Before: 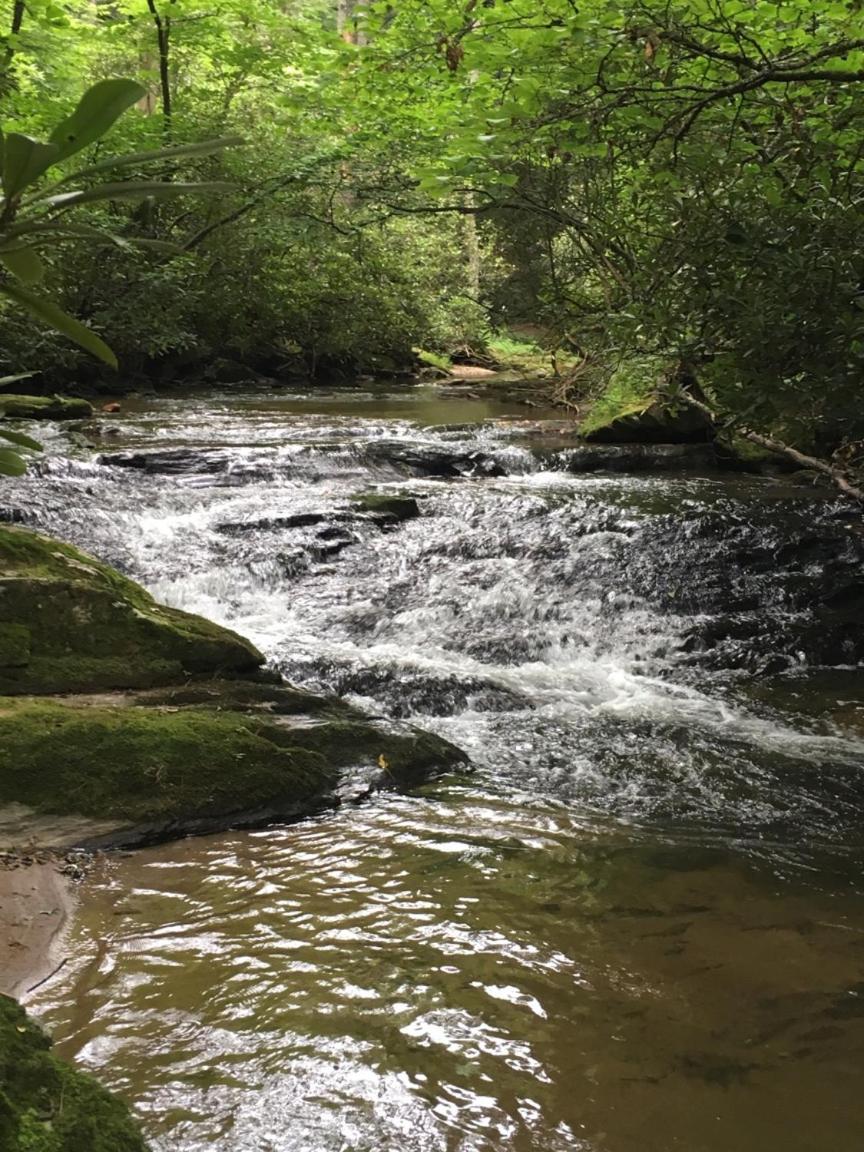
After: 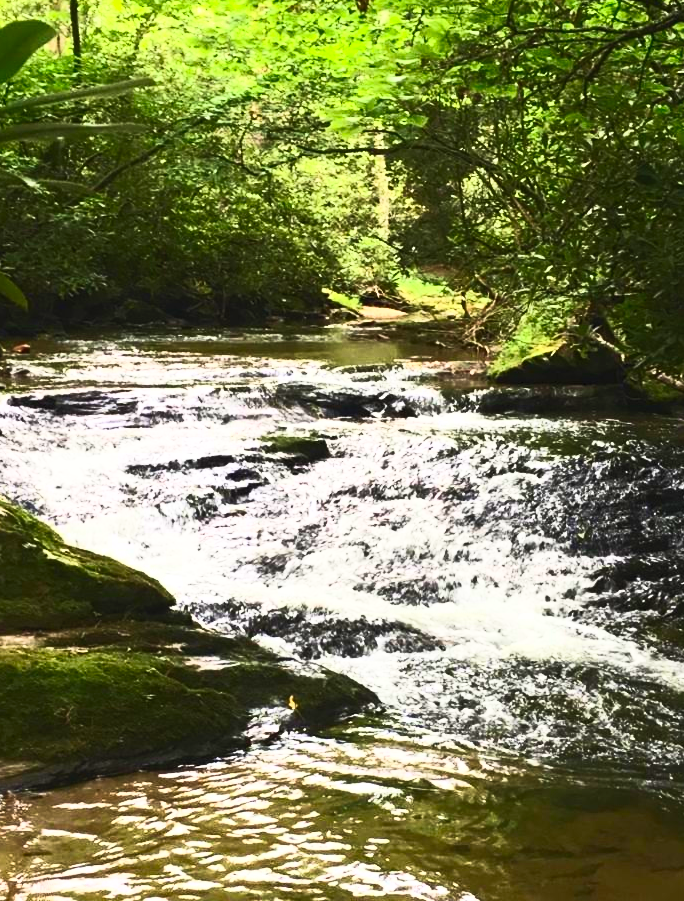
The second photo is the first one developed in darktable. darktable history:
crop and rotate: left 10.424%, top 5.146%, right 10.31%, bottom 16.632%
contrast brightness saturation: contrast 0.84, brightness 0.599, saturation 0.585
velvia: on, module defaults
